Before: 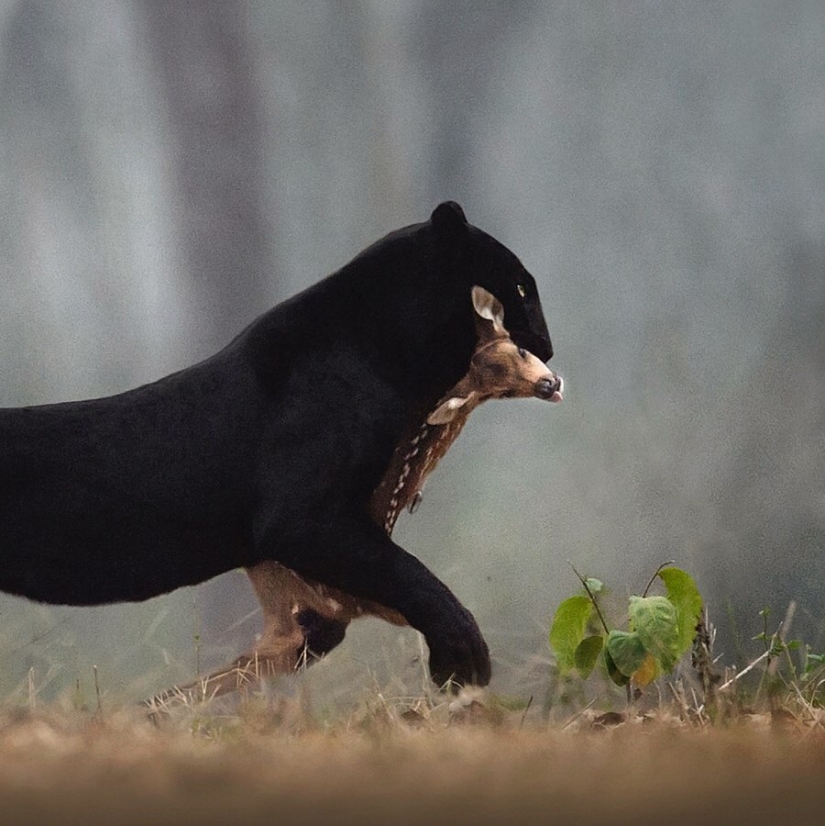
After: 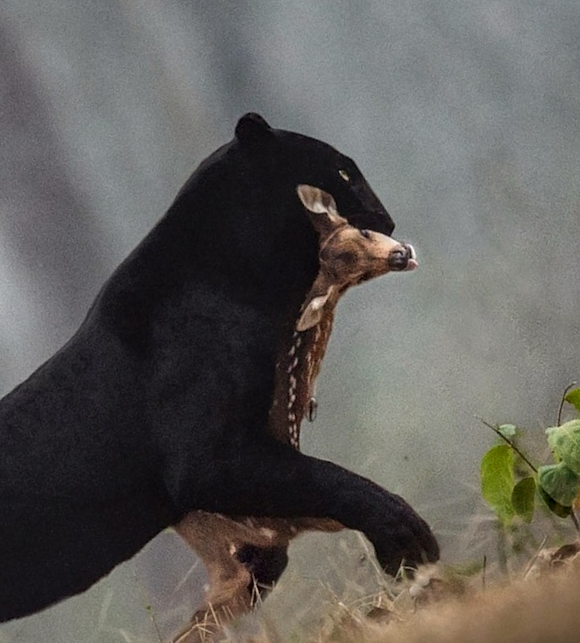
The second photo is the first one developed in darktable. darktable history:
local contrast: highlights 1%, shadows 6%, detail 133%
crop and rotate: angle 18.76°, left 6.994%, right 3.659%, bottom 1.159%
